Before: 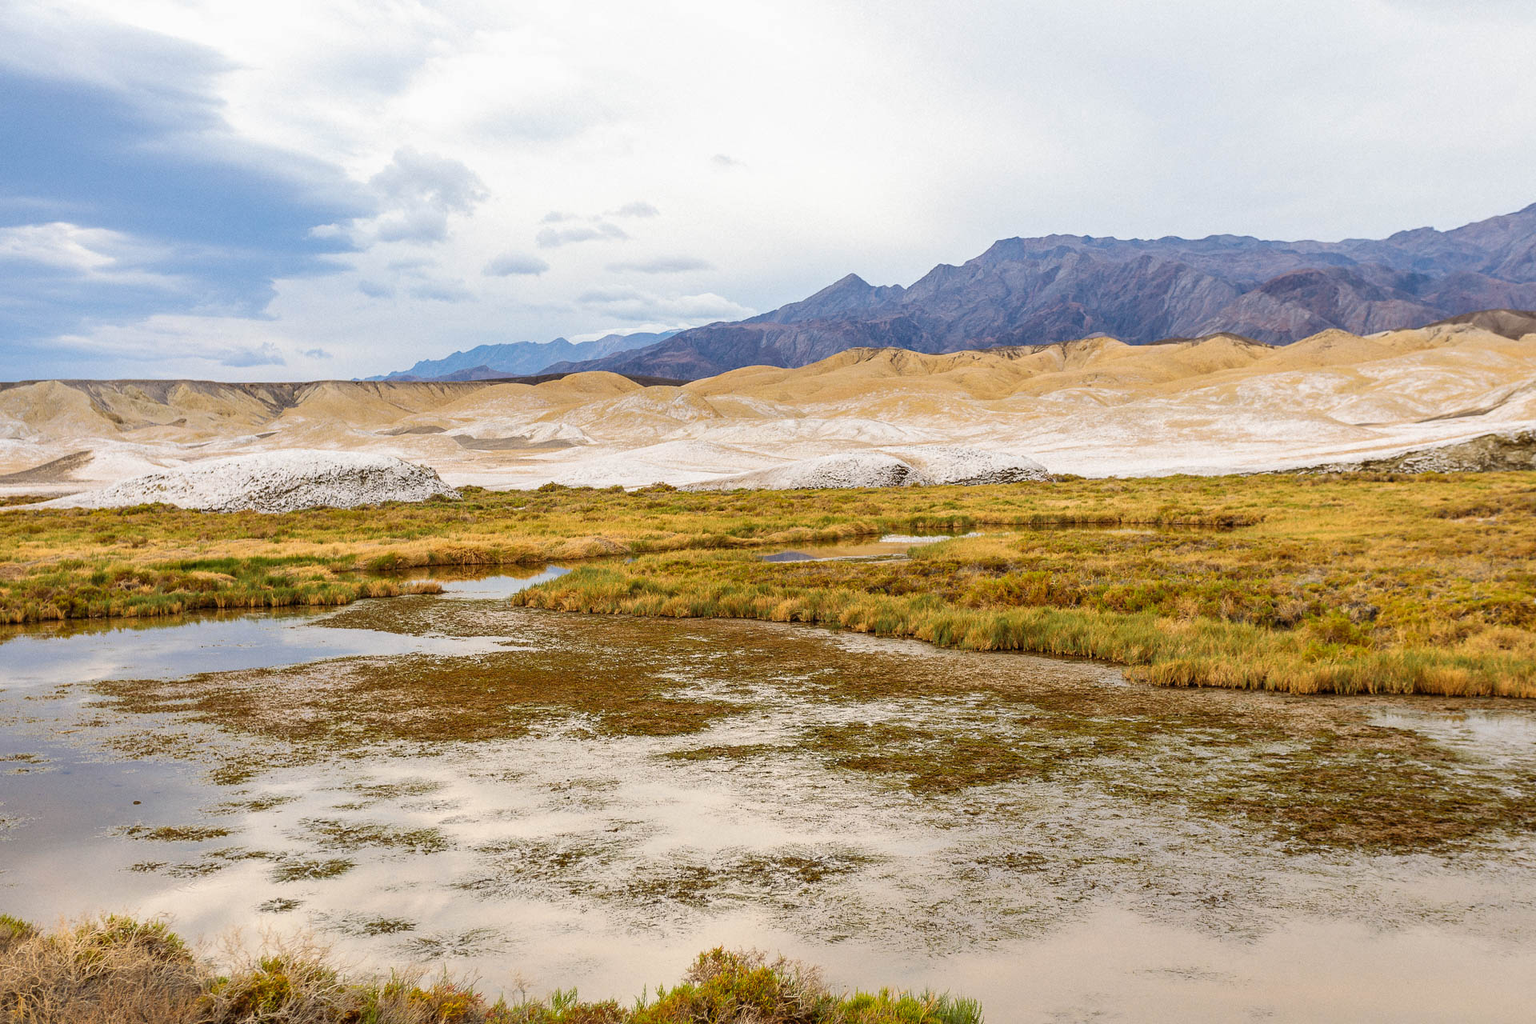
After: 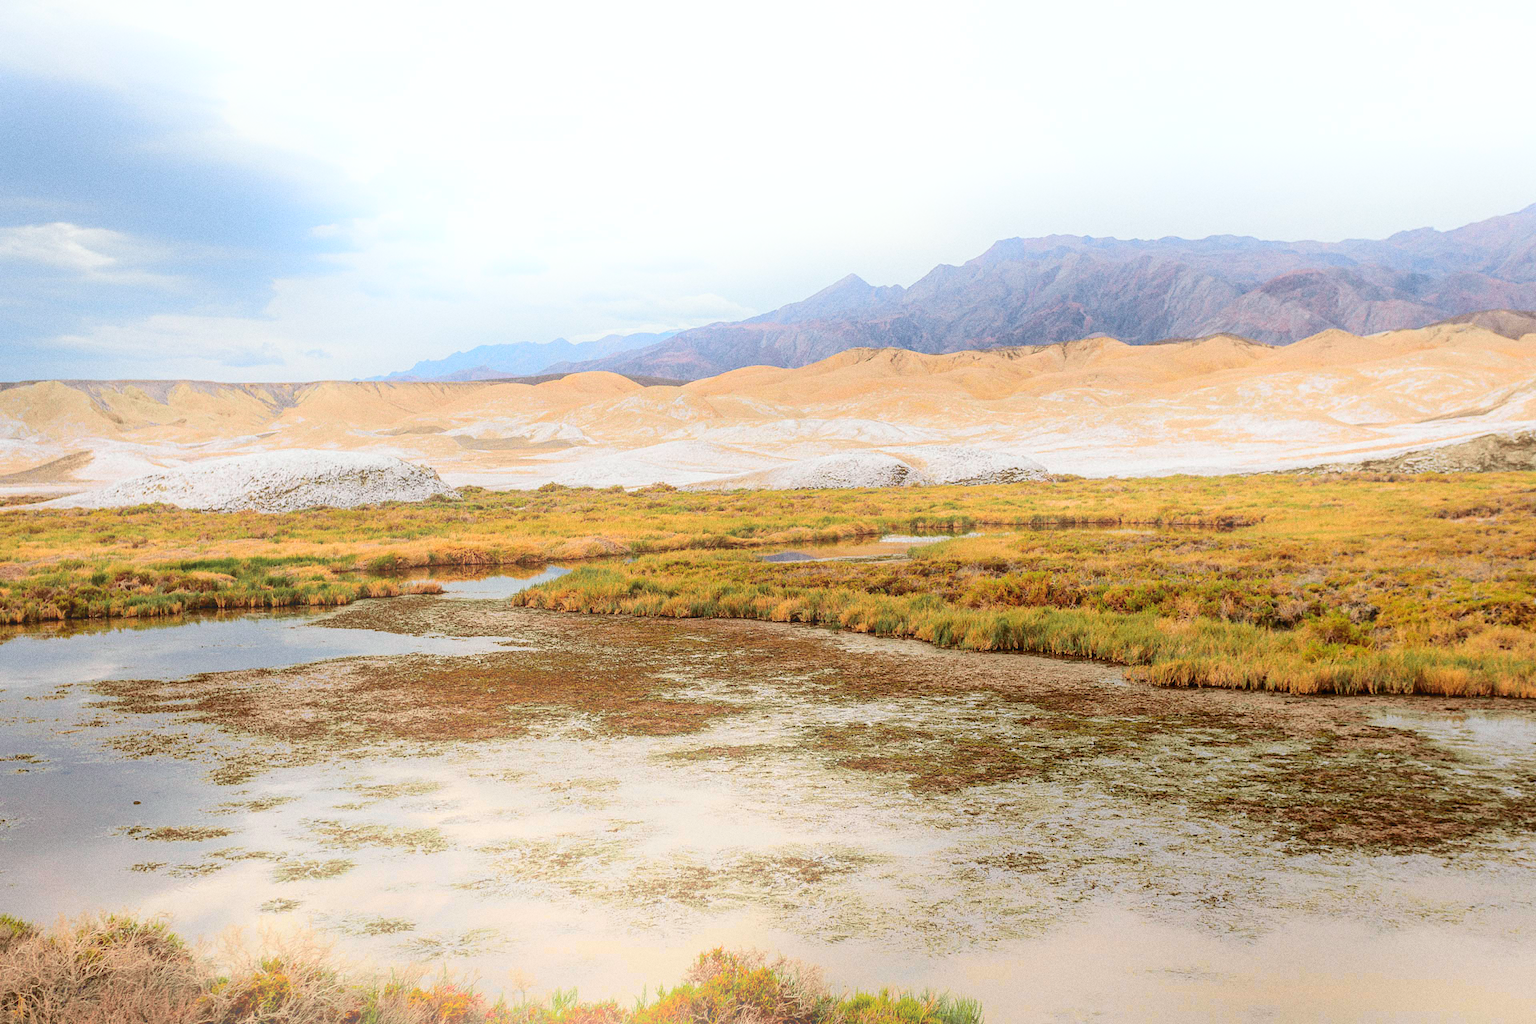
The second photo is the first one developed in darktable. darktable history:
grain: coarseness 0.09 ISO
tone curve: curves: ch0 [(0, 0.003) (0.211, 0.174) (0.482, 0.519) (0.843, 0.821) (0.992, 0.971)]; ch1 [(0, 0) (0.276, 0.206) (0.393, 0.364) (0.482, 0.477) (0.506, 0.5) (0.523, 0.523) (0.572, 0.592) (0.695, 0.767) (1, 1)]; ch2 [(0, 0) (0.438, 0.456) (0.498, 0.497) (0.536, 0.527) (0.562, 0.584) (0.619, 0.602) (0.698, 0.698) (1, 1)], color space Lab, independent channels, preserve colors none
bloom: on, module defaults
